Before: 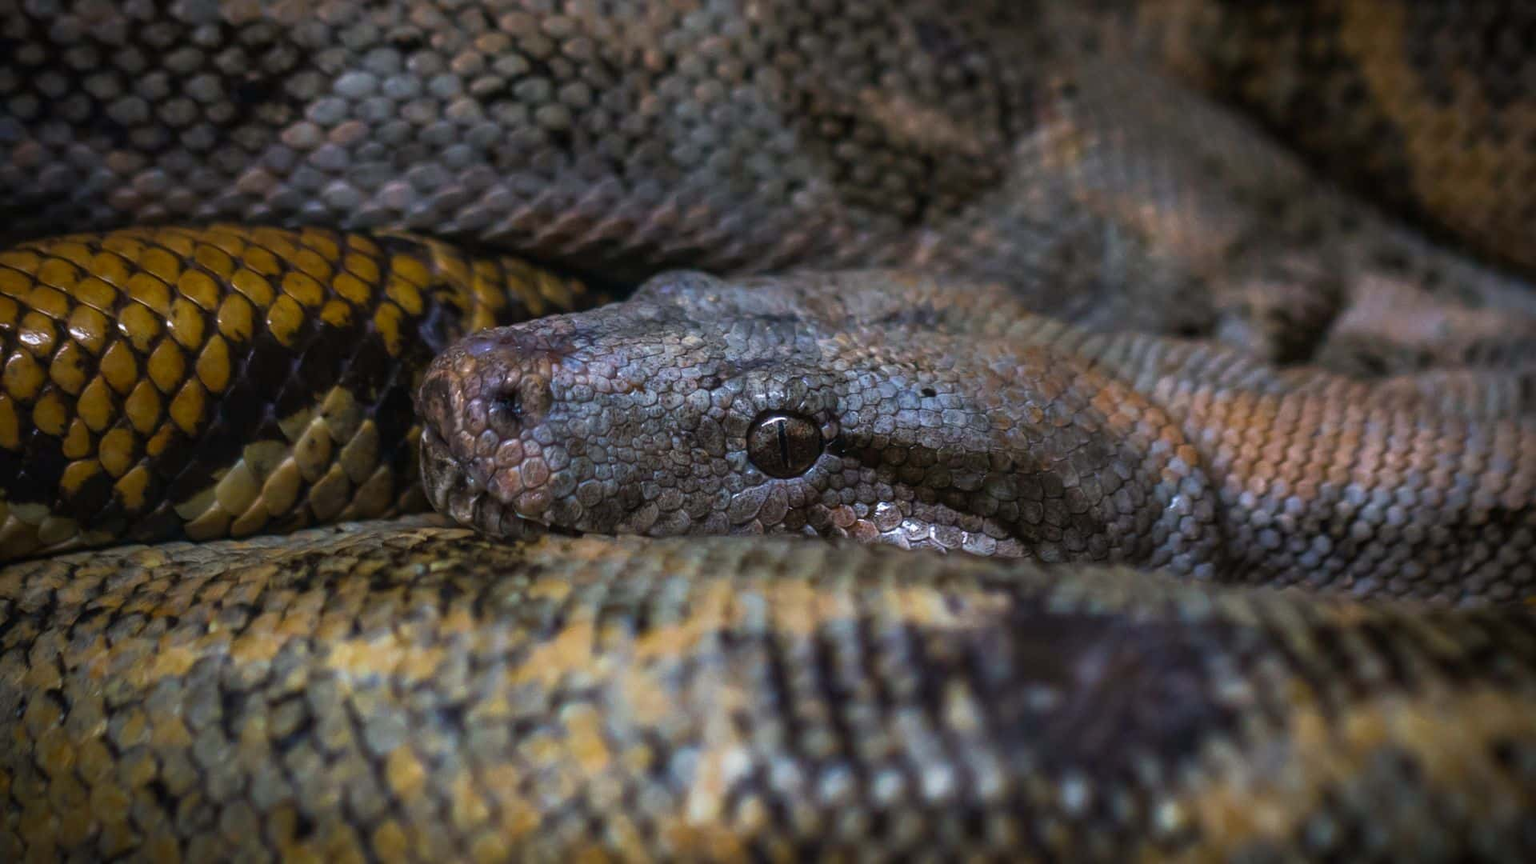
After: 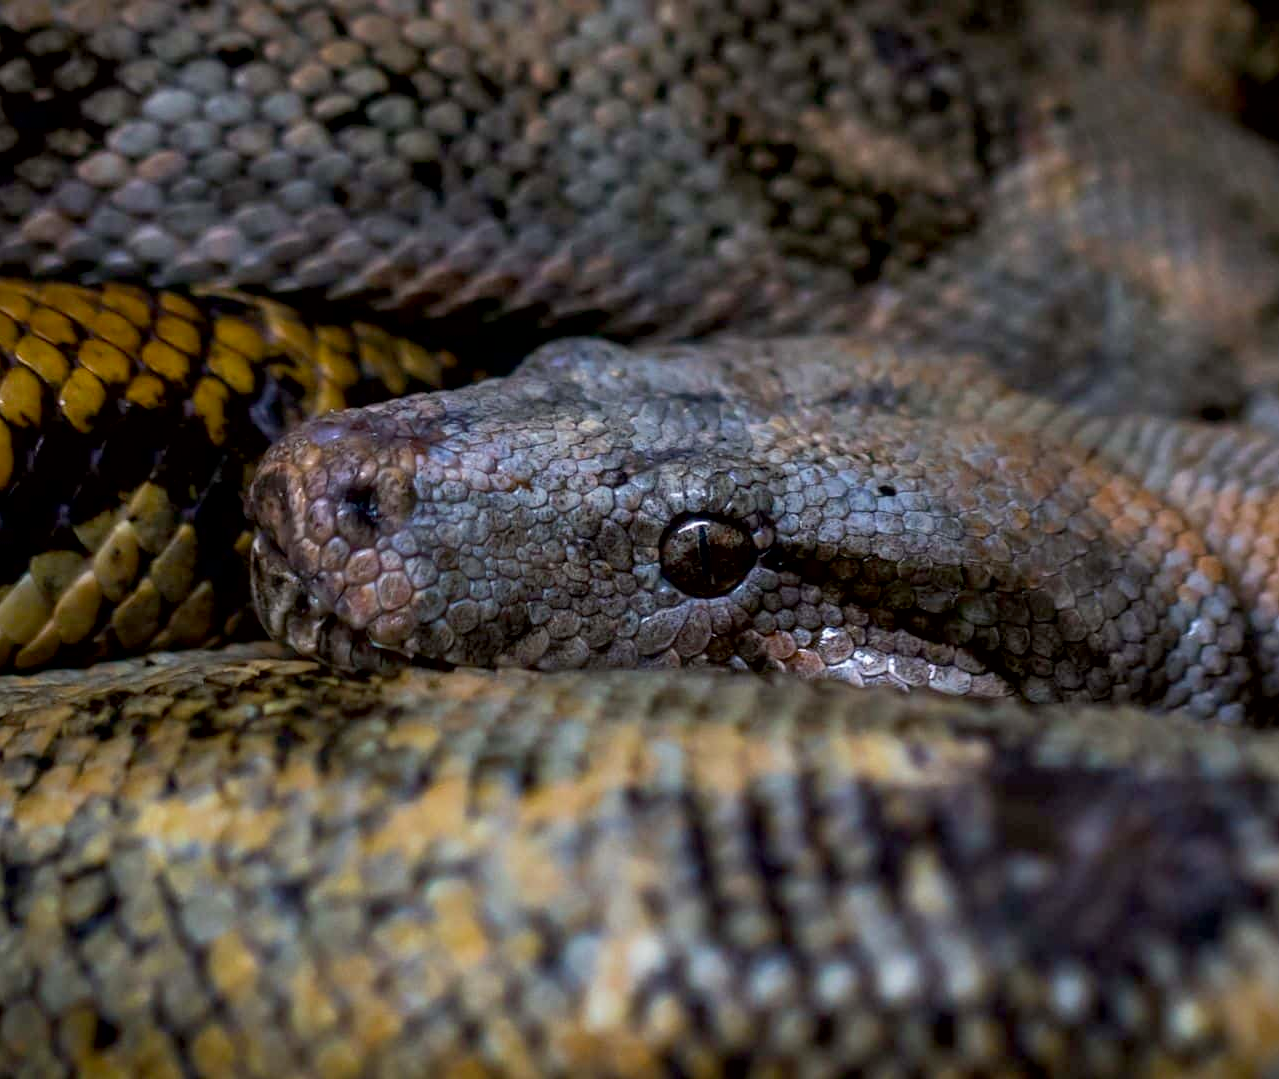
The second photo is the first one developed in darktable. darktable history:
exposure: black level correction 0.01, exposure 0.011 EV, compensate highlight preservation false
crop and rotate: left 14.292%, right 19.041%
shadows and highlights: radius 125.46, shadows 30.51, highlights -30.51, low approximation 0.01, soften with gaussian
